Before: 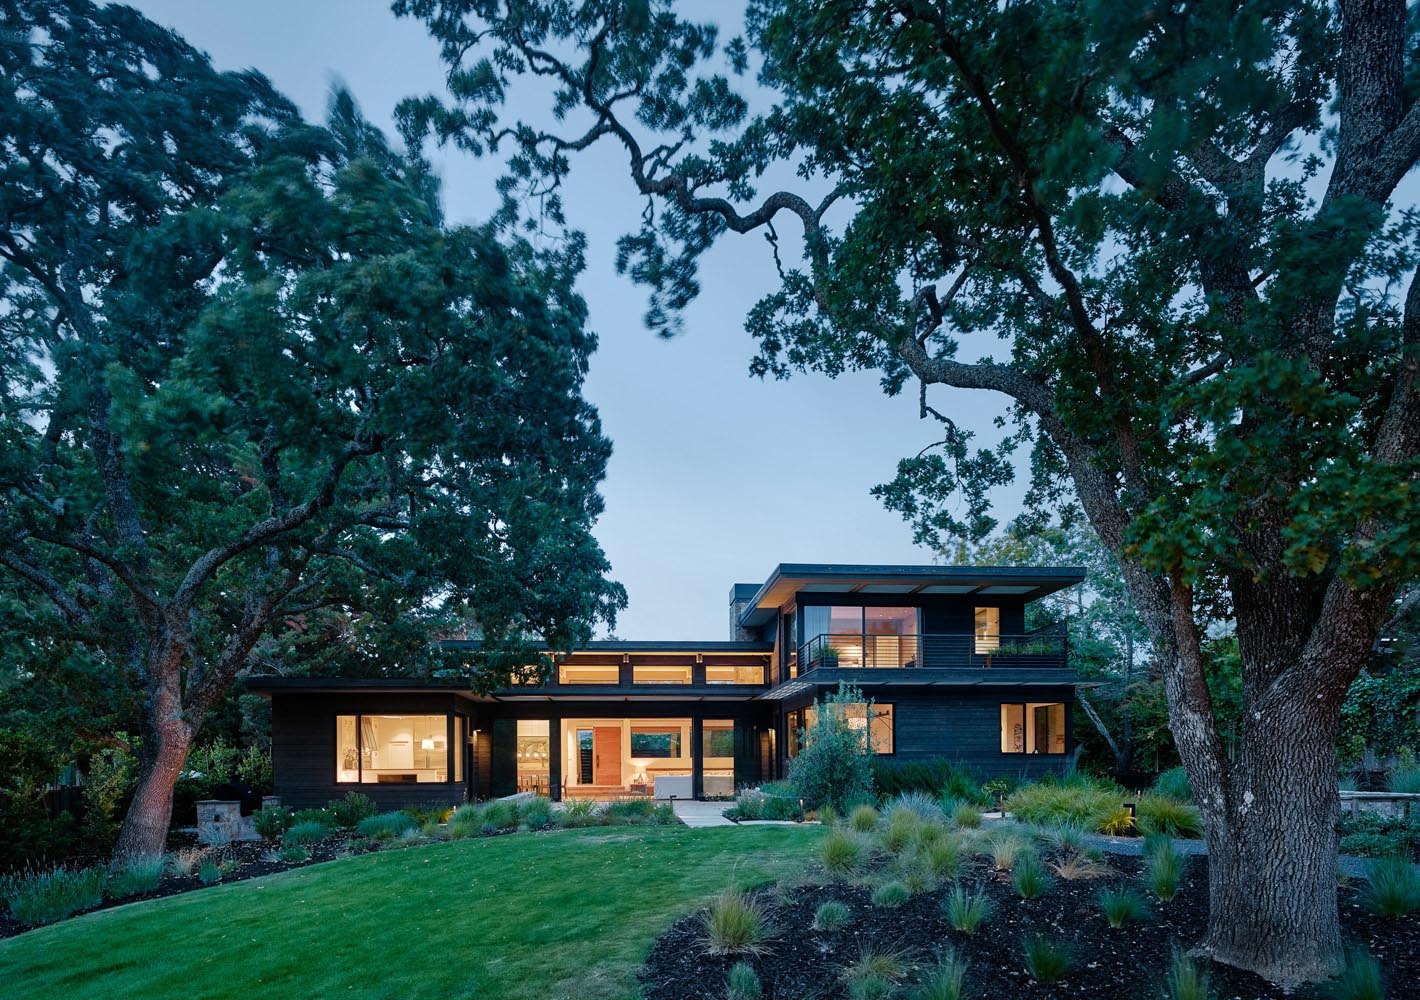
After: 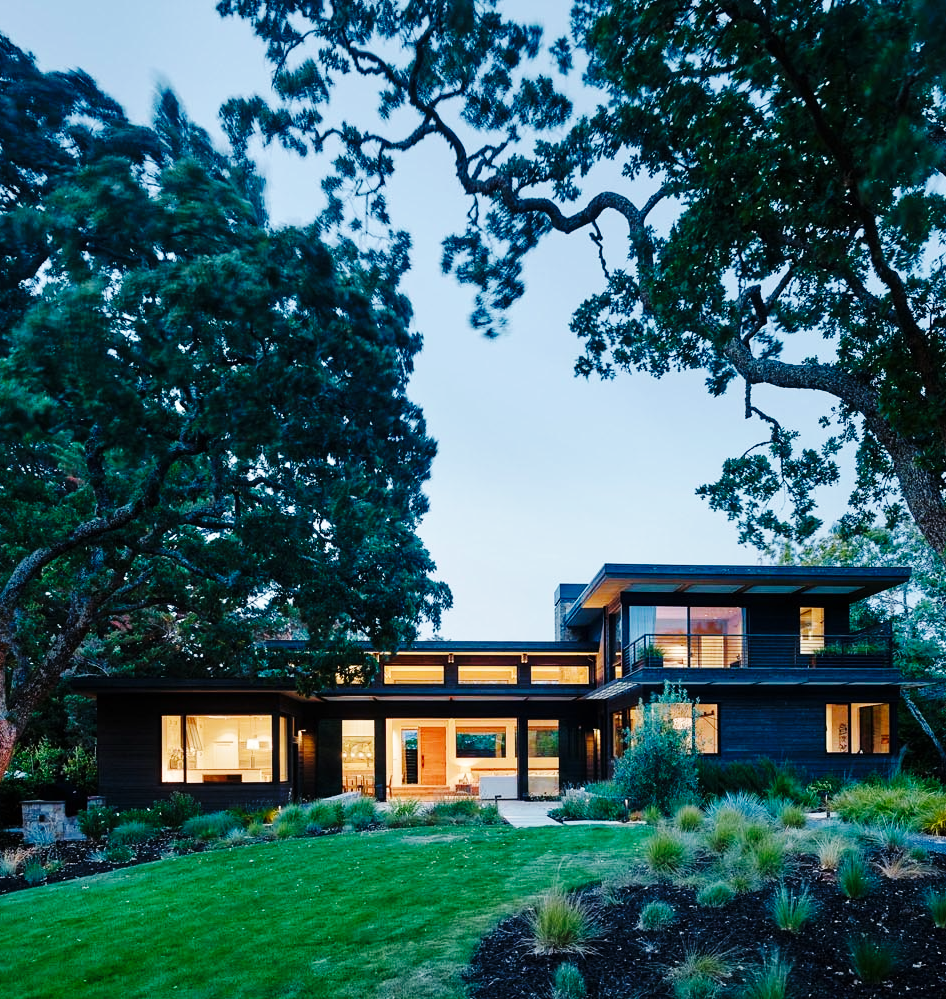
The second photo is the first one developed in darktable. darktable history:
base curve: curves: ch0 [(0, 0) (0.036, 0.025) (0.121, 0.166) (0.206, 0.329) (0.605, 0.79) (1, 1)], preserve colors none
crop and rotate: left 12.365%, right 20.951%
